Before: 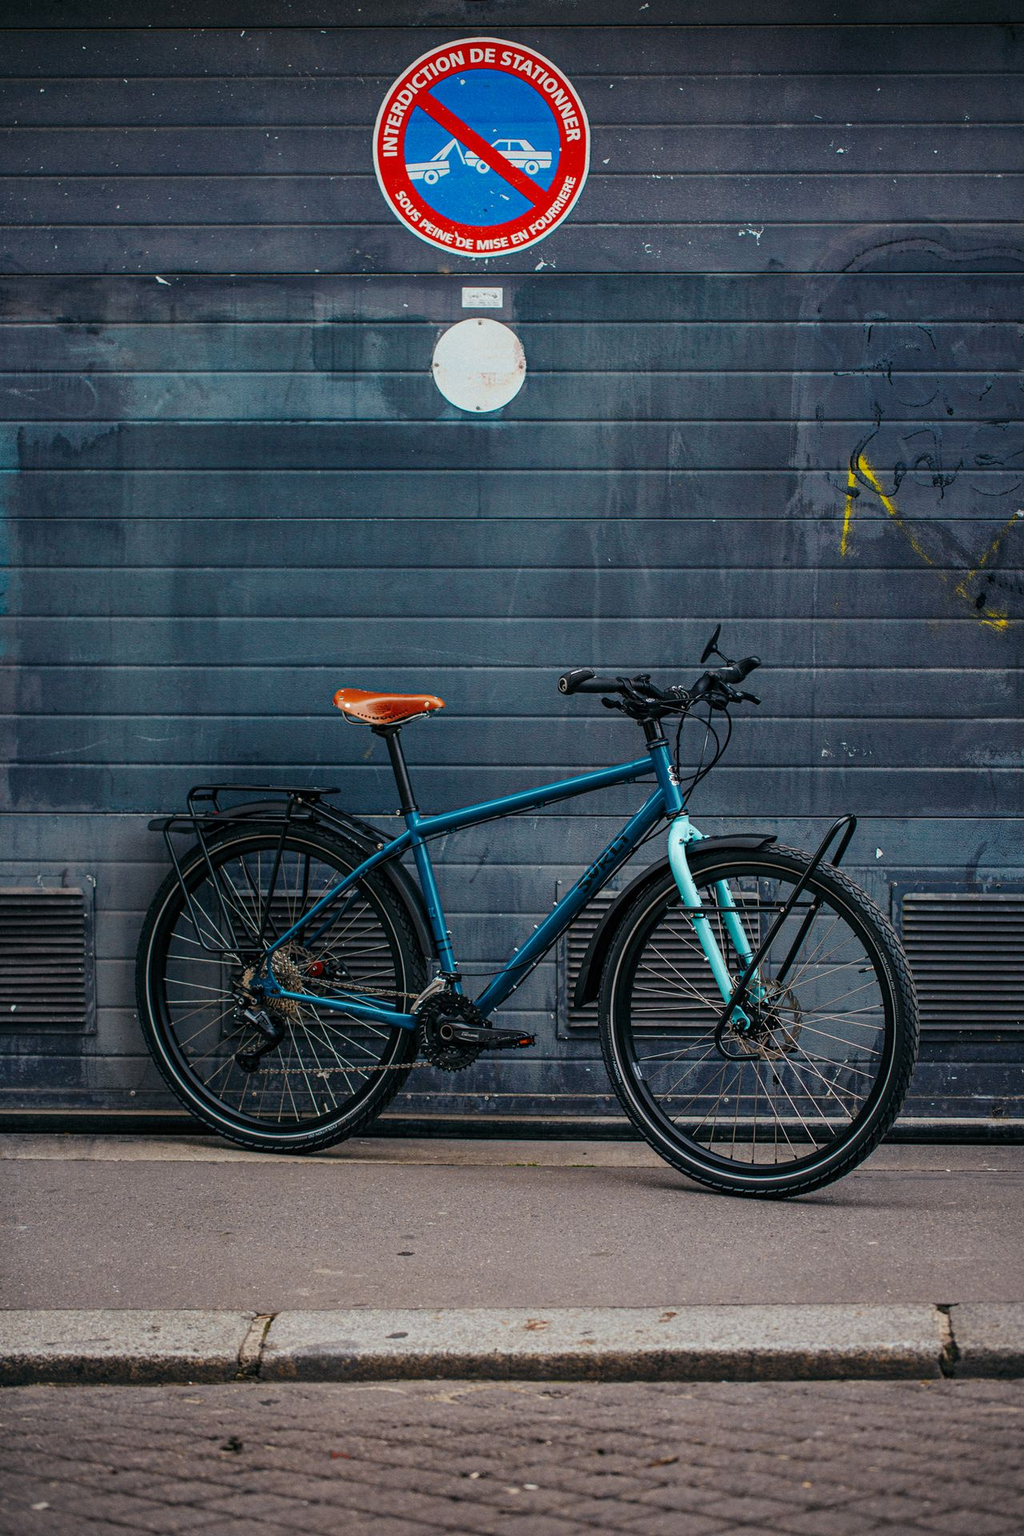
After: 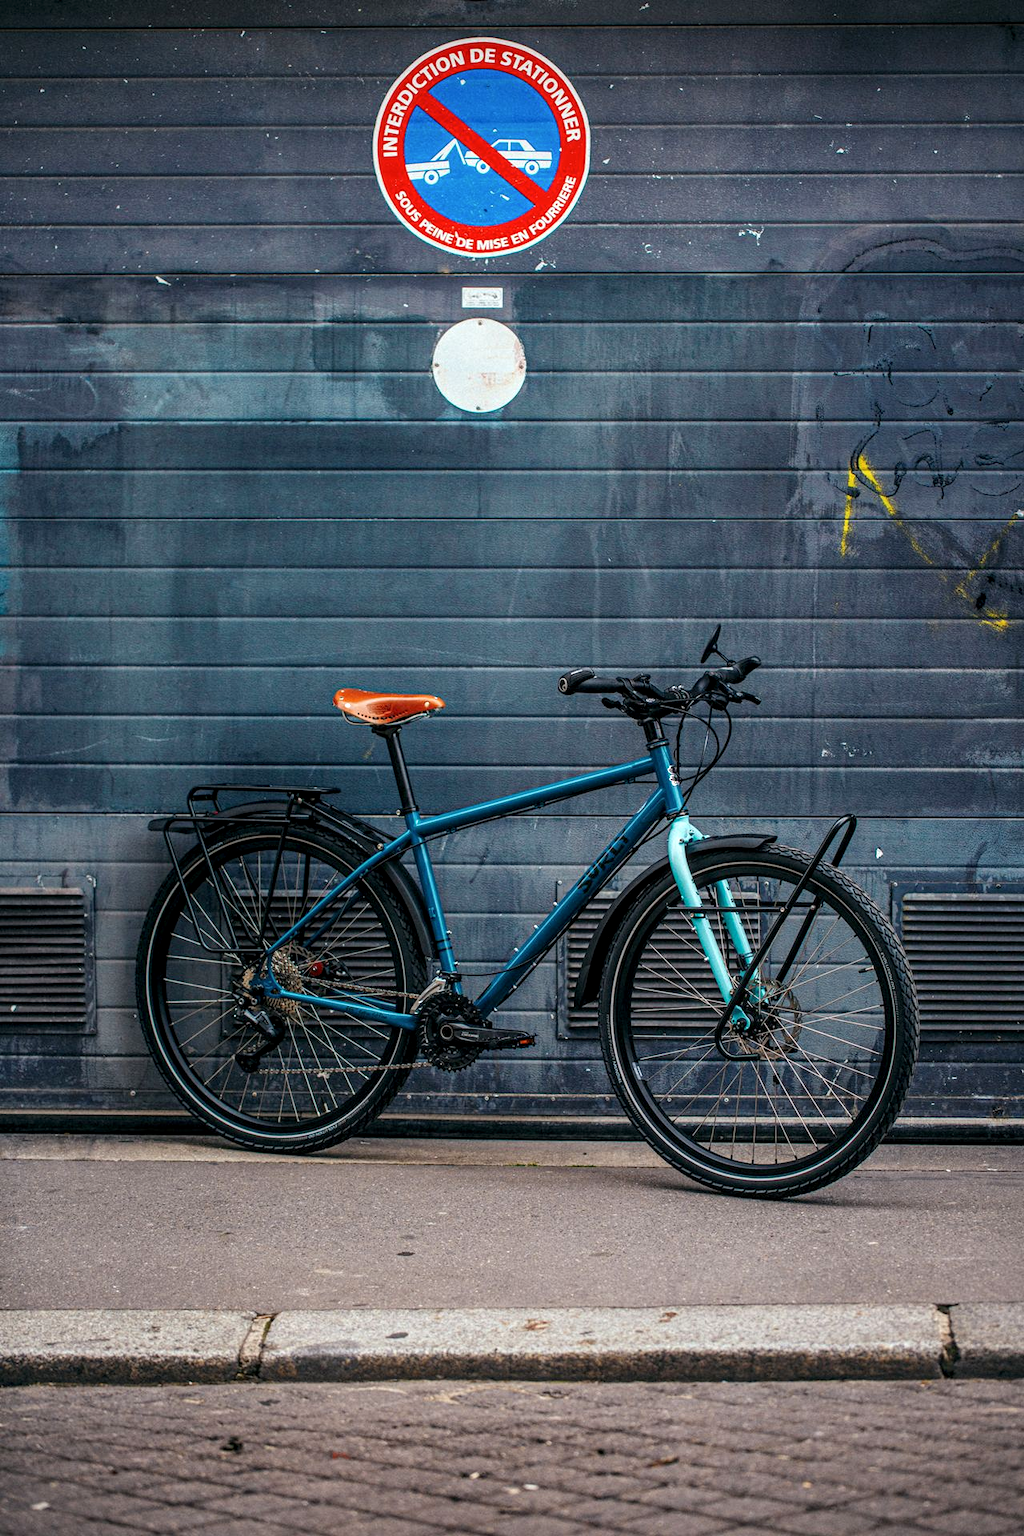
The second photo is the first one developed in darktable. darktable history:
exposure: exposure 0.407 EV, compensate highlight preservation false
local contrast: on, module defaults
